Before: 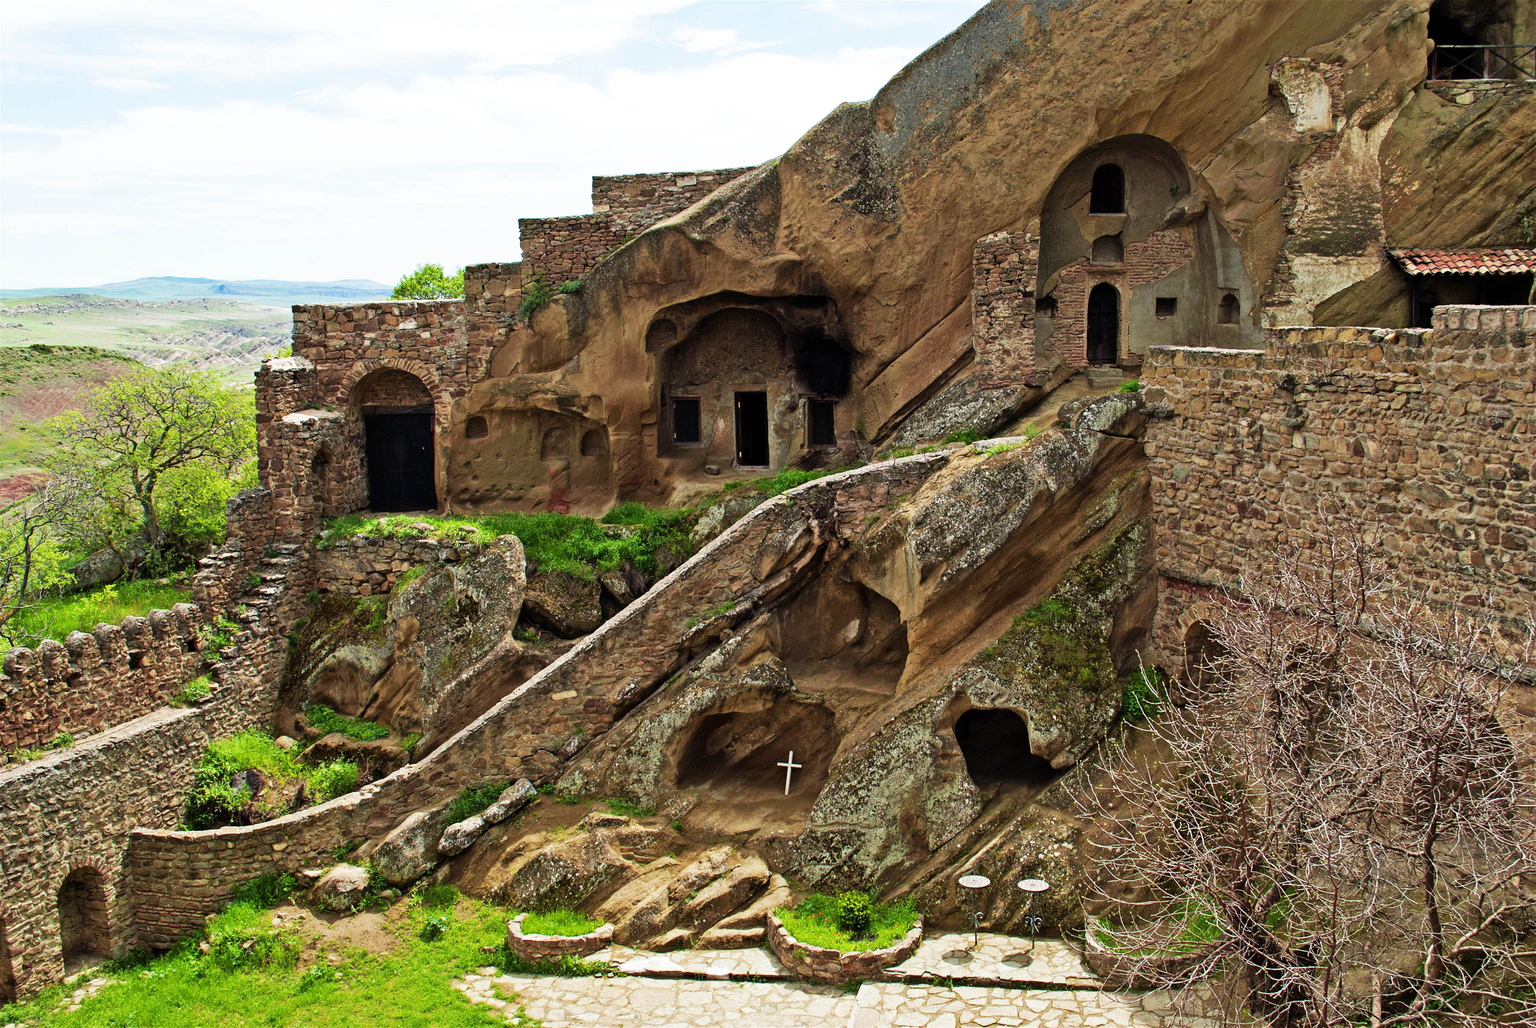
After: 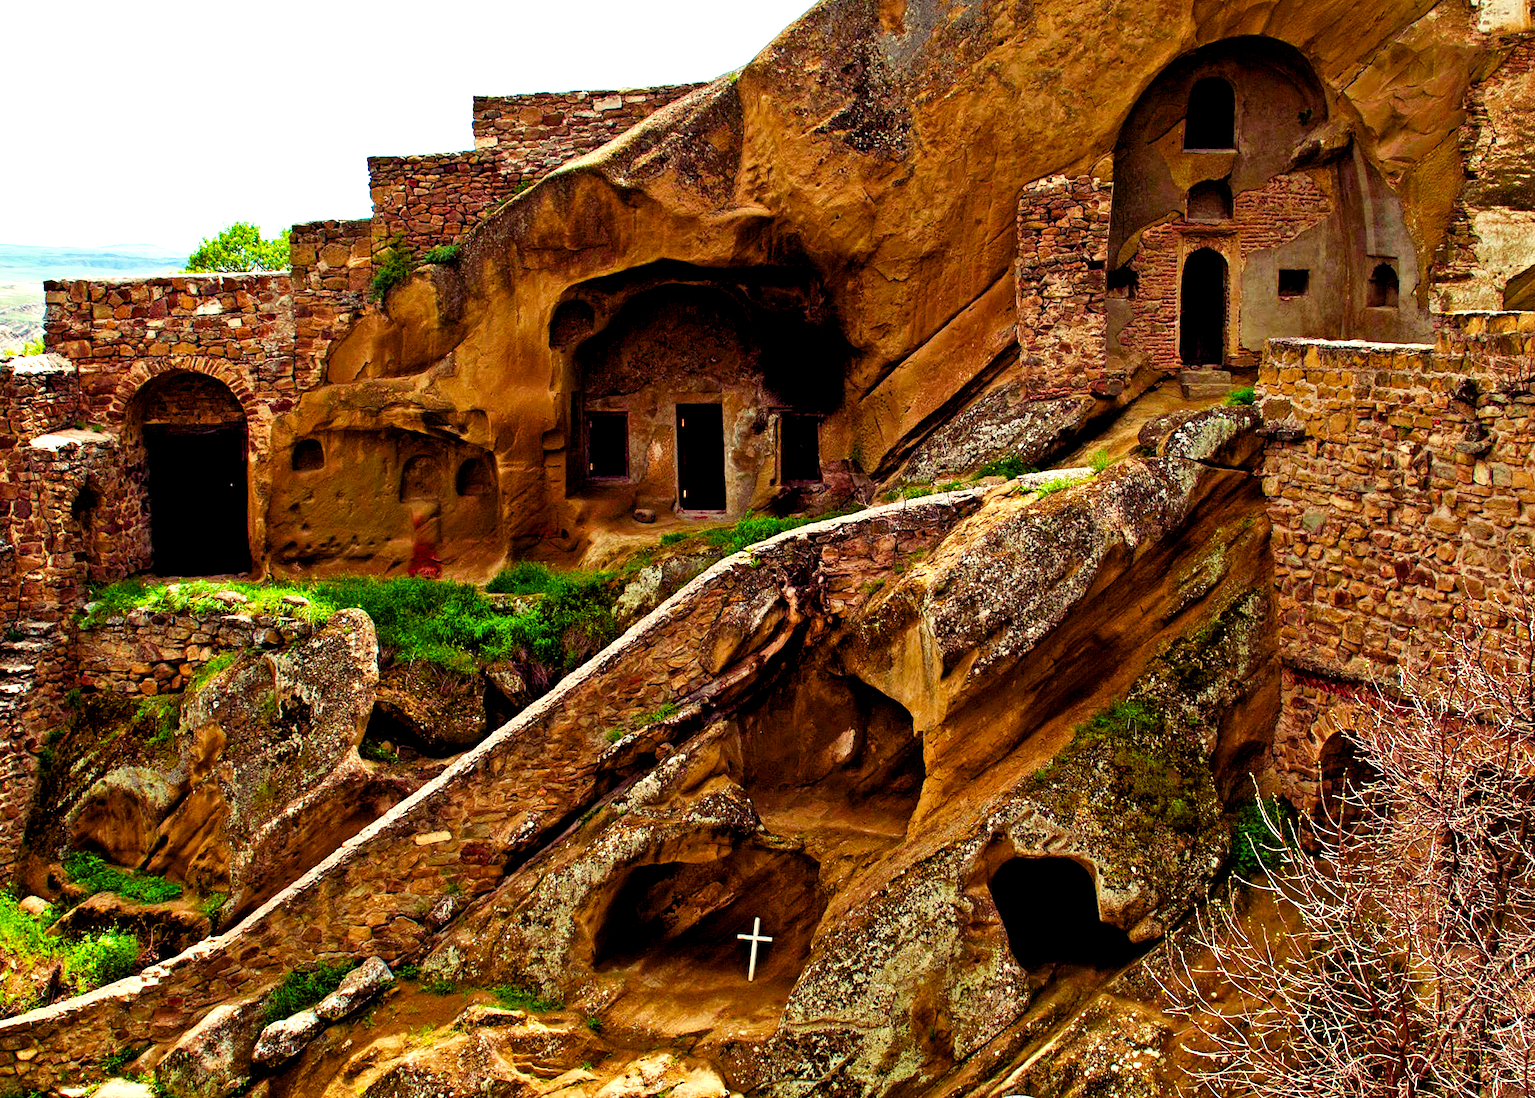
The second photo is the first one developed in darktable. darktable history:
crop and rotate: left 17.046%, top 10.659%, right 12.989%, bottom 14.553%
color balance rgb: shadows lift › luminance -21.66%, shadows lift › chroma 8.98%, shadows lift › hue 283.37°, power › chroma 1.55%, power › hue 25.59°, highlights gain › luminance 6.08%, highlights gain › chroma 2.55%, highlights gain › hue 90°, global offset › luminance -0.87%, perceptual saturation grading › global saturation 27.49%, perceptual saturation grading › highlights -28.39%, perceptual saturation grading › mid-tones 15.22%, perceptual saturation grading › shadows 33.98%, perceptual brilliance grading › highlights 10%, perceptual brilliance grading › mid-tones 5%
tone equalizer: on, module defaults
